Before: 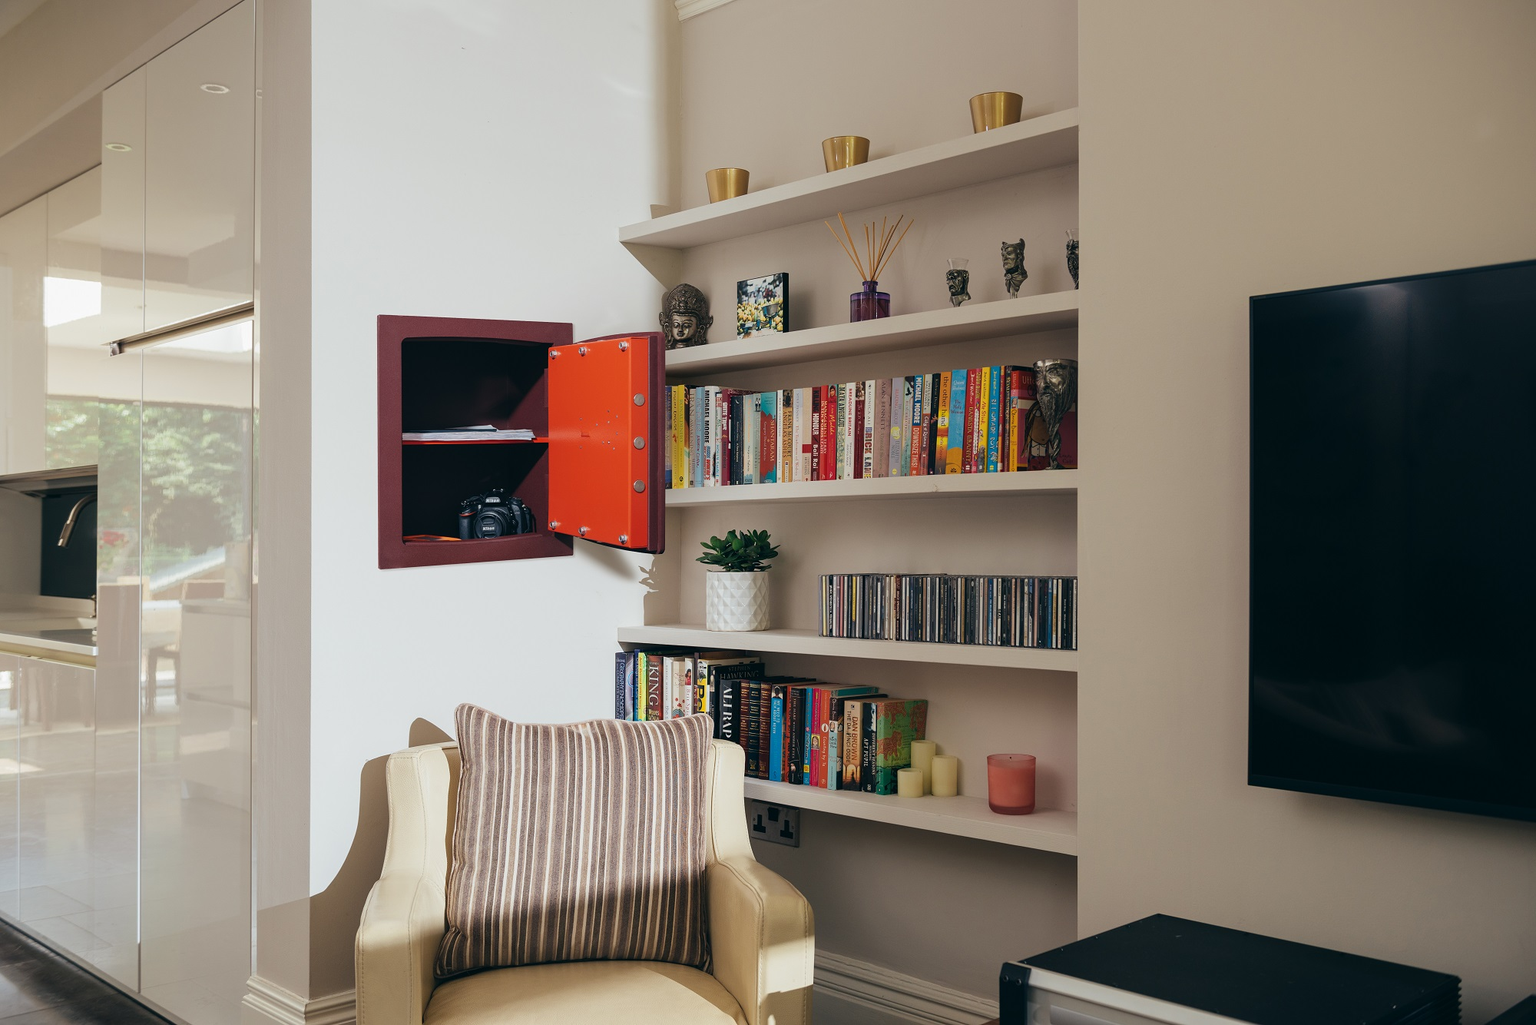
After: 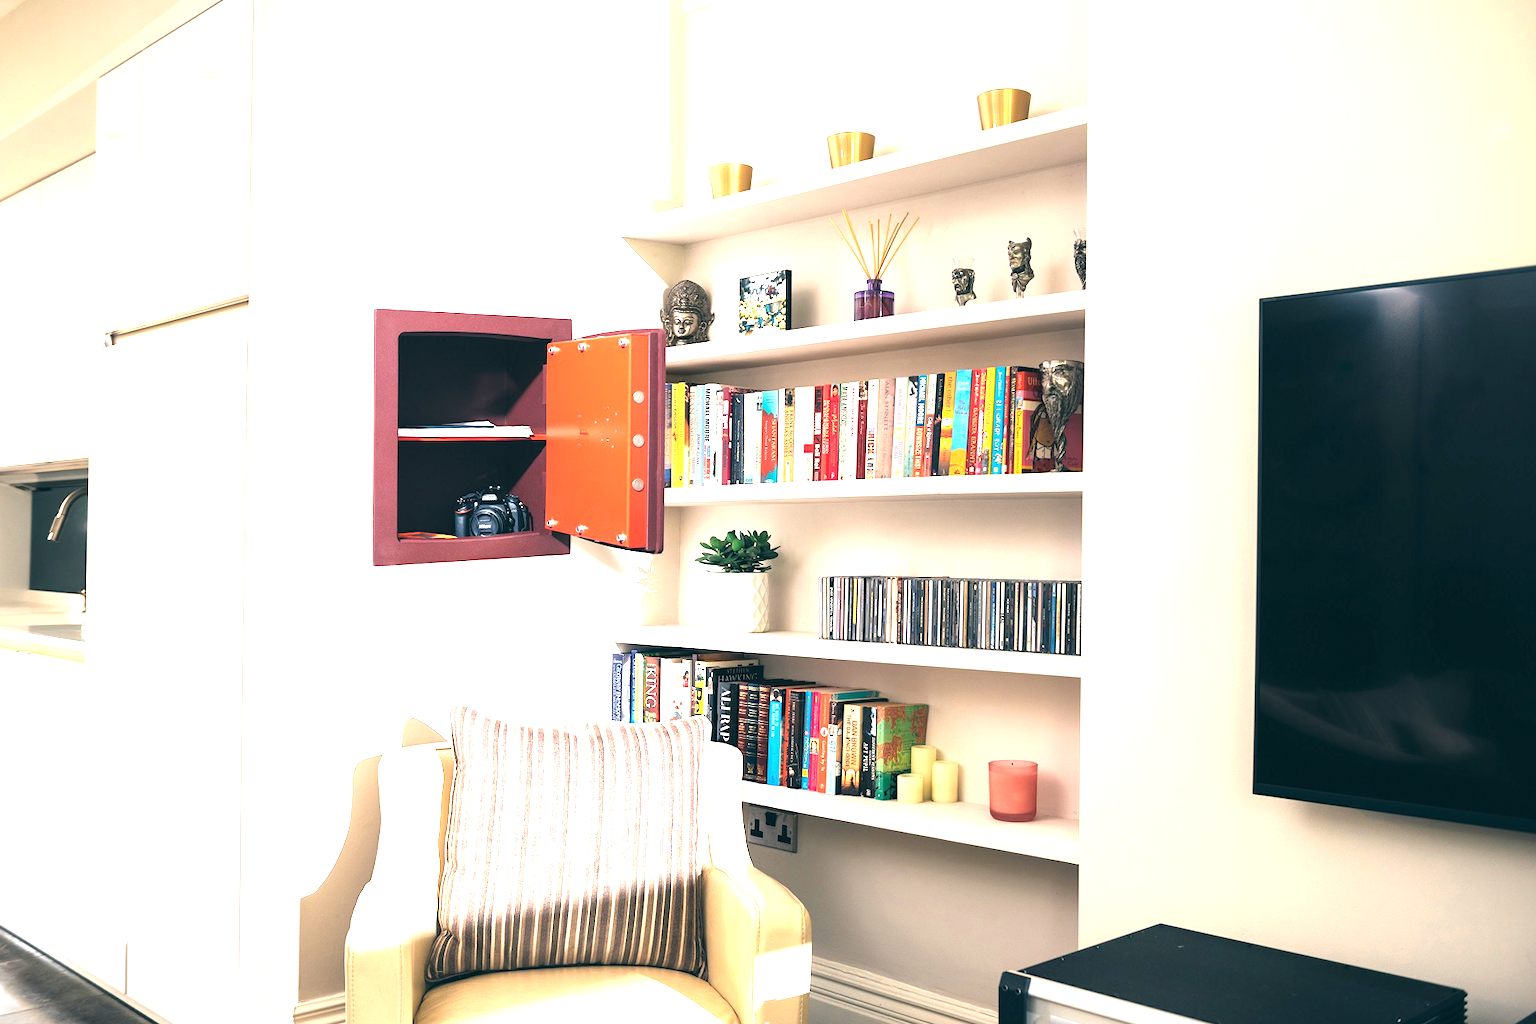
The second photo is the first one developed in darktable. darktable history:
exposure: black level correction 0, exposure 1.745 EV, compensate highlight preservation false
tone equalizer: -8 EV -0.431 EV, -7 EV -0.375 EV, -6 EV -0.297 EV, -5 EV -0.25 EV, -3 EV 0.191 EV, -2 EV 0.349 EV, -1 EV 0.394 EV, +0 EV 0.429 EV, mask exposure compensation -0.496 EV
crop and rotate: angle -0.558°
